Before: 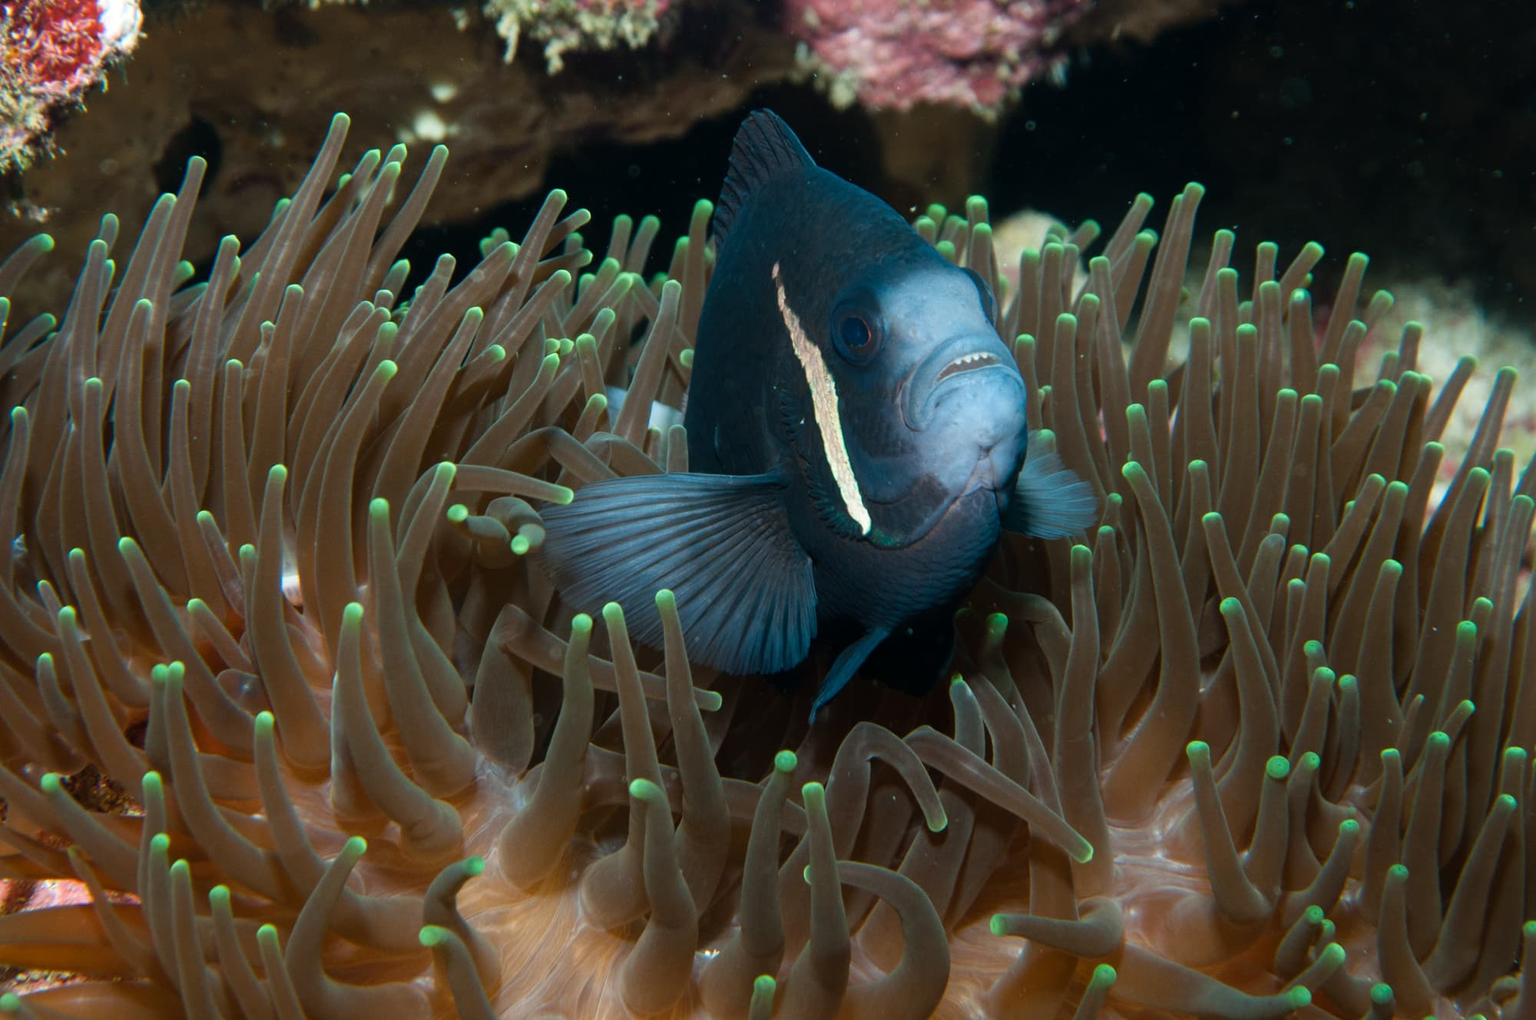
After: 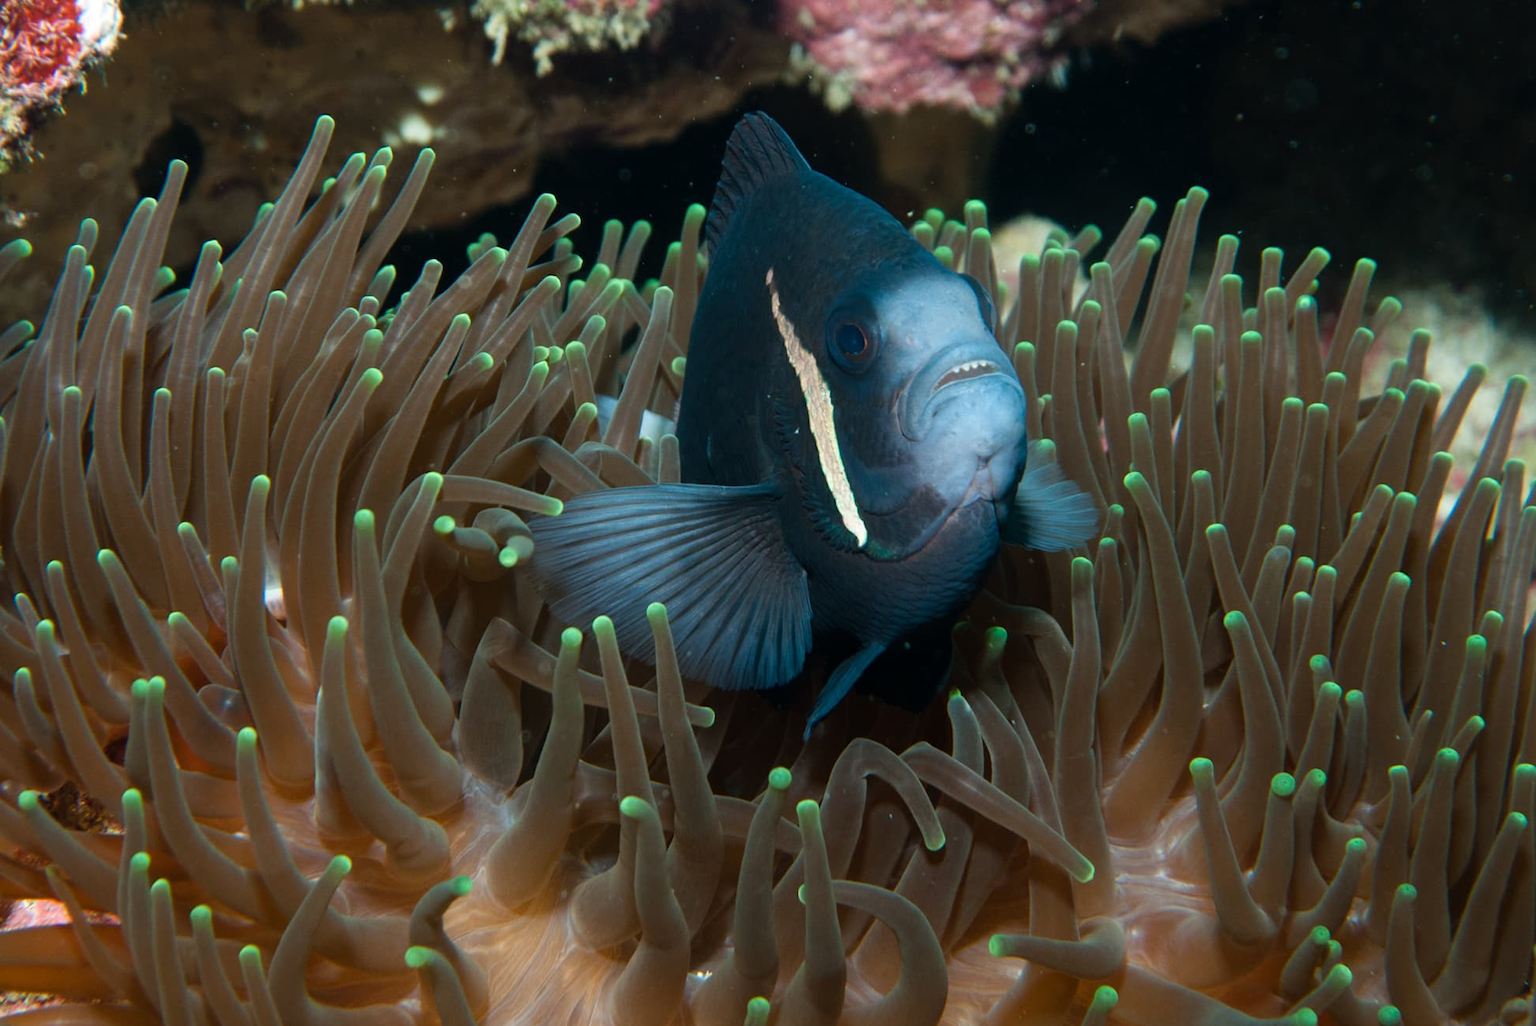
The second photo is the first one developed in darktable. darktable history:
crop and rotate: left 1.527%, right 0.639%, bottom 1.57%
